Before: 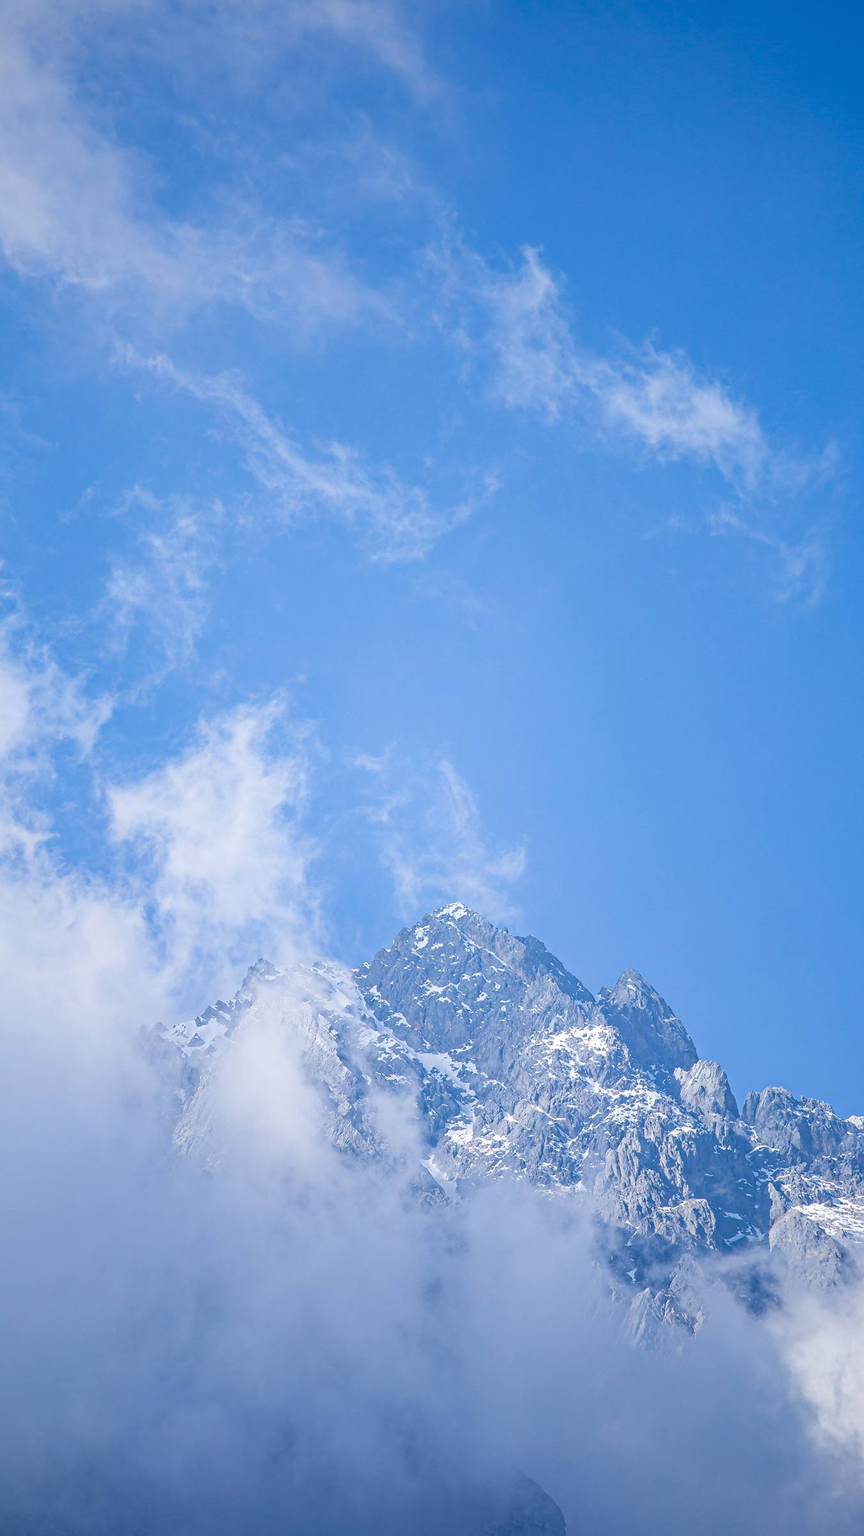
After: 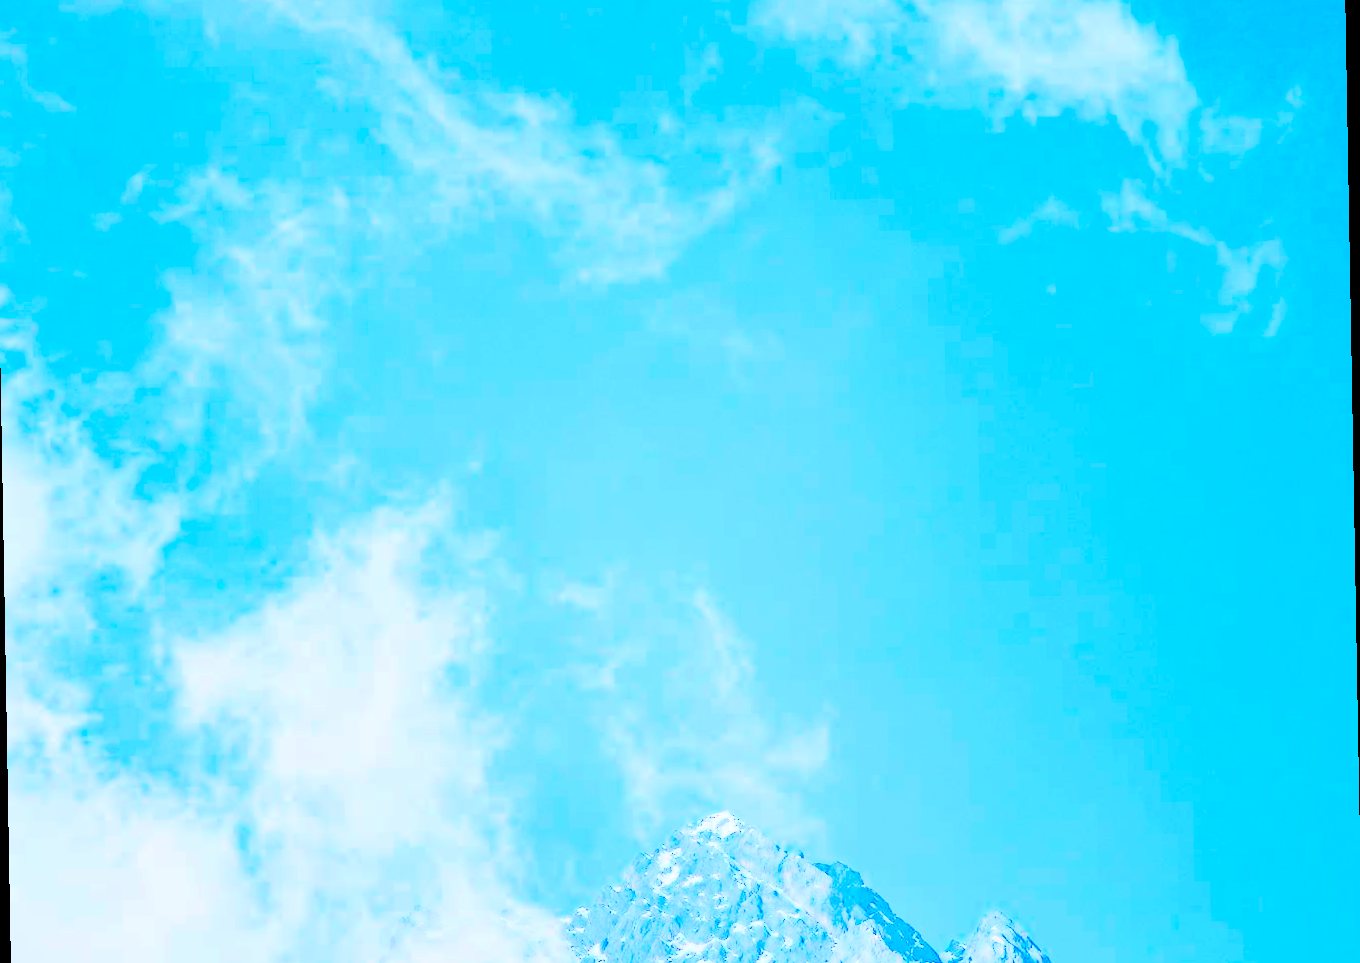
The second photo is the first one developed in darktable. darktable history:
crop and rotate: top 23.84%, bottom 34.294%
contrast brightness saturation: contrast 0.83, brightness 0.59, saturation 0.59
color balance rgb: perceptual saturation grading › global saturation 35%, perceptual saturation grading › highlights -25%, perceptual saturation grading › shadows 50%
rotate and perspective: rotation -1°, crop left 0.011, crop right 0.989, crop top 0.025, crop bottom 0.975
tone curve: curves: ch0 [(0, 0.081) (0.483, 0.453) (0.881, 0.992)]
